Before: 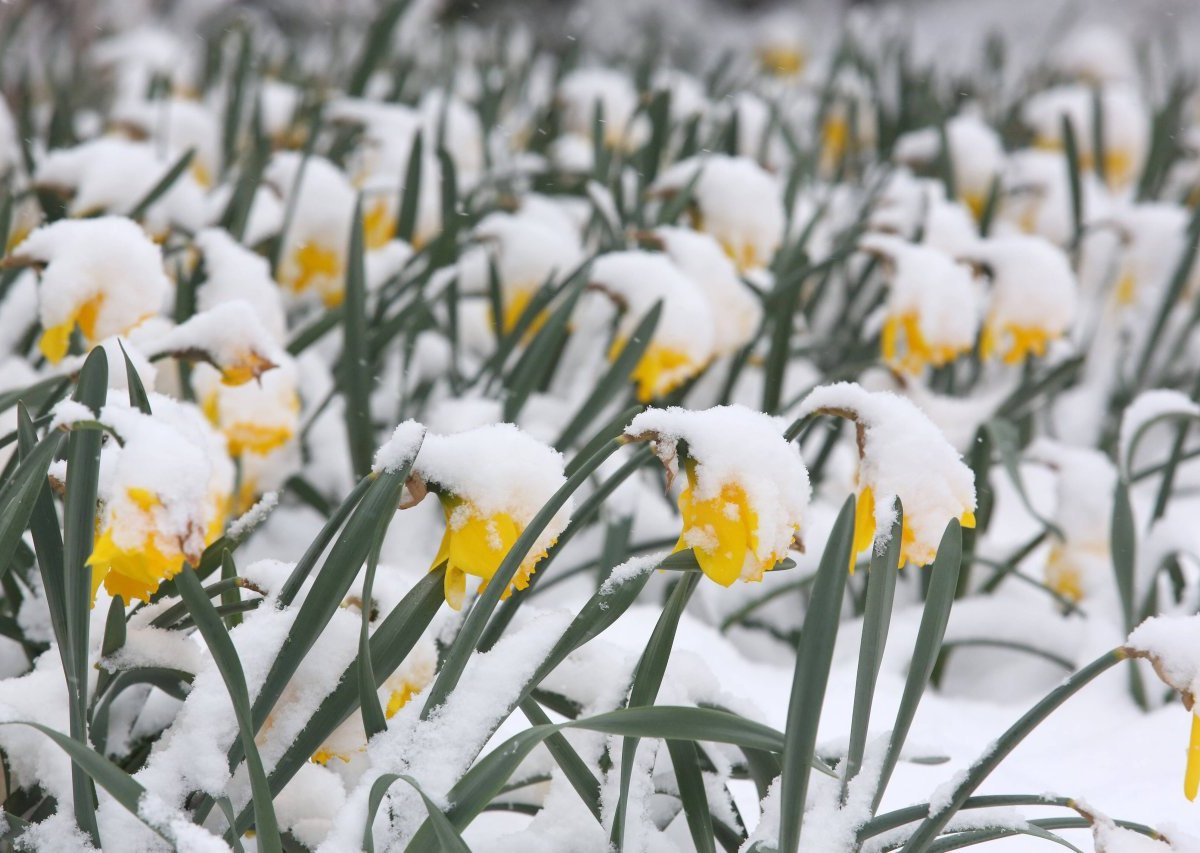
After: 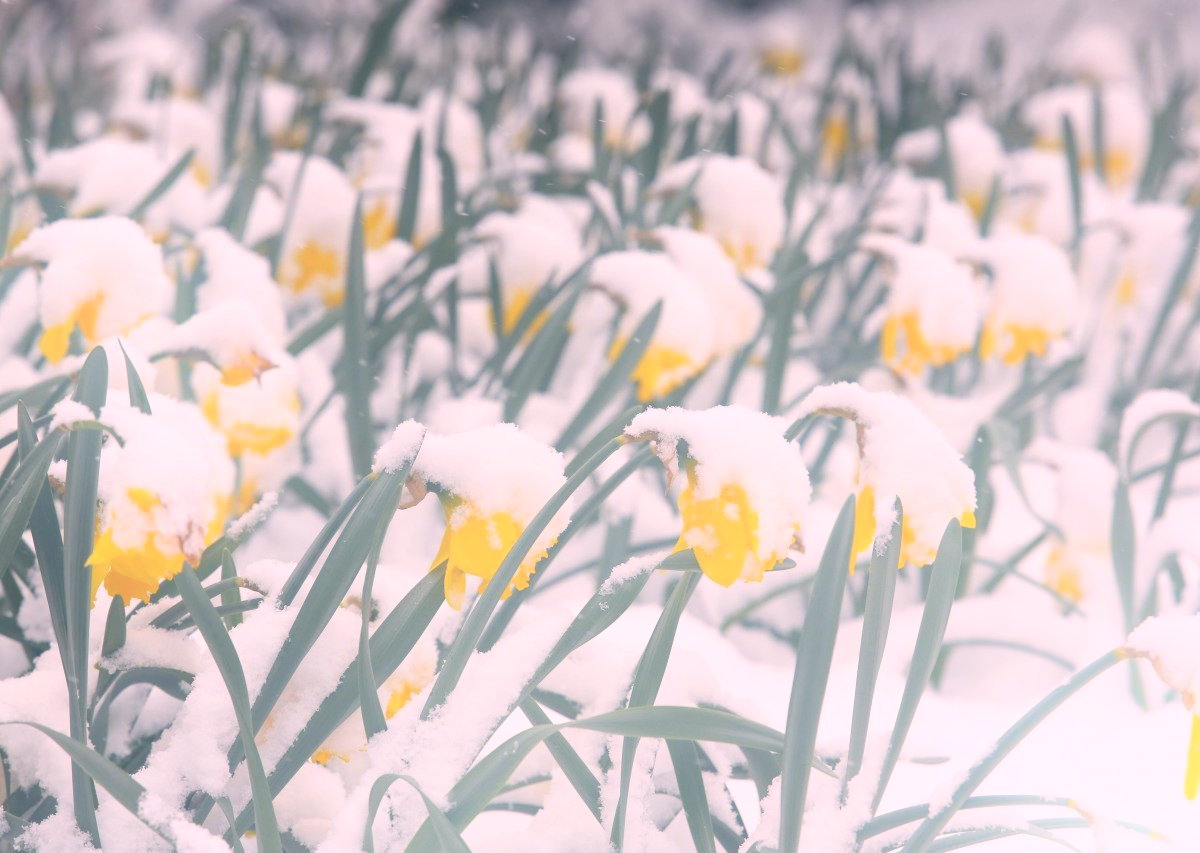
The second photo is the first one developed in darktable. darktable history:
bloom: threshold 82.5%, strength 16.25%
color correction: highlights a* 14.46, highlights b* 5.85, shadows a* -5.53, shadows b* -15.24, saturation 0.85
levels: levels [0.026, 0.507, 0.987]
